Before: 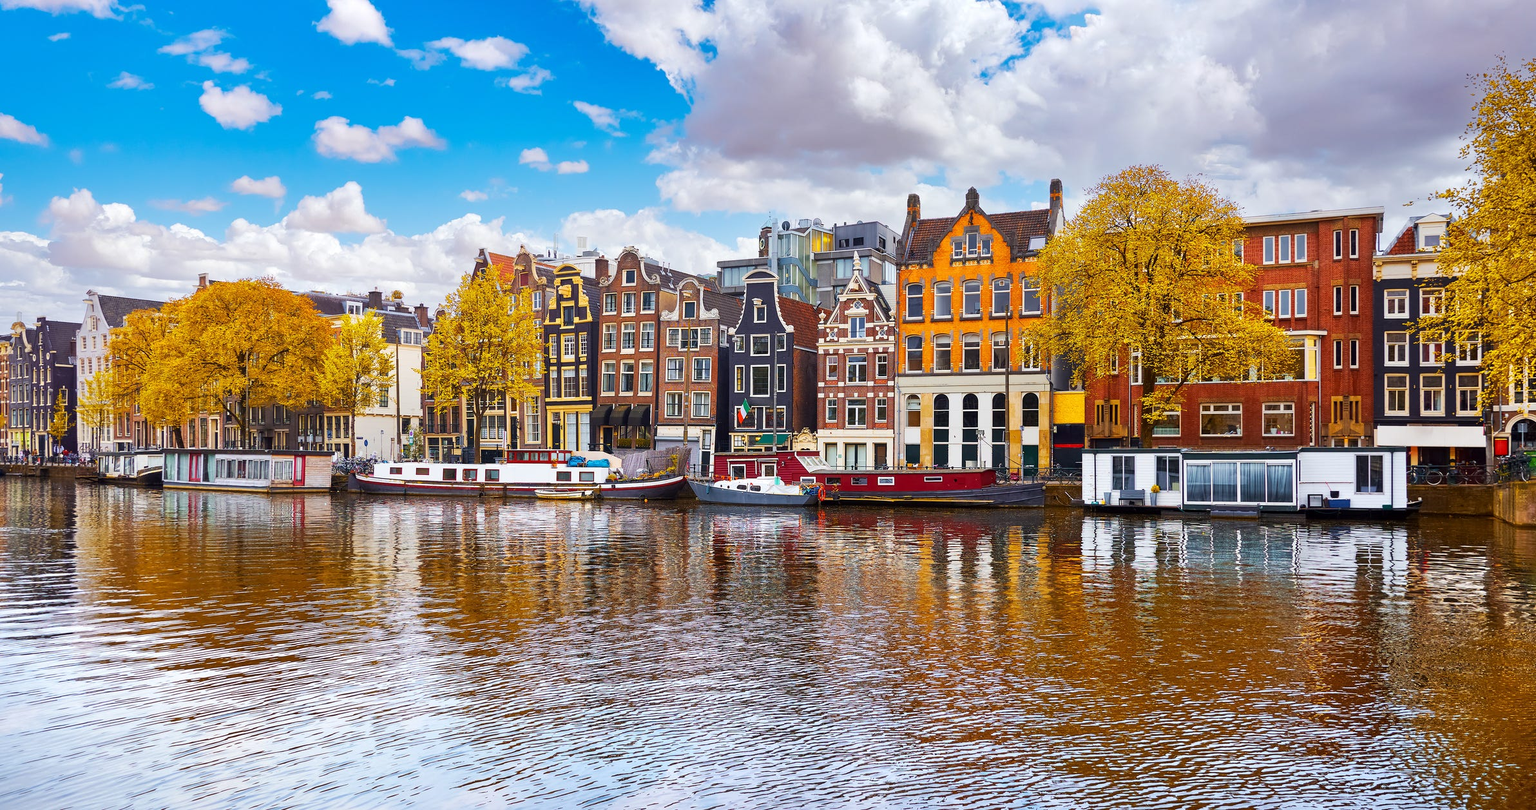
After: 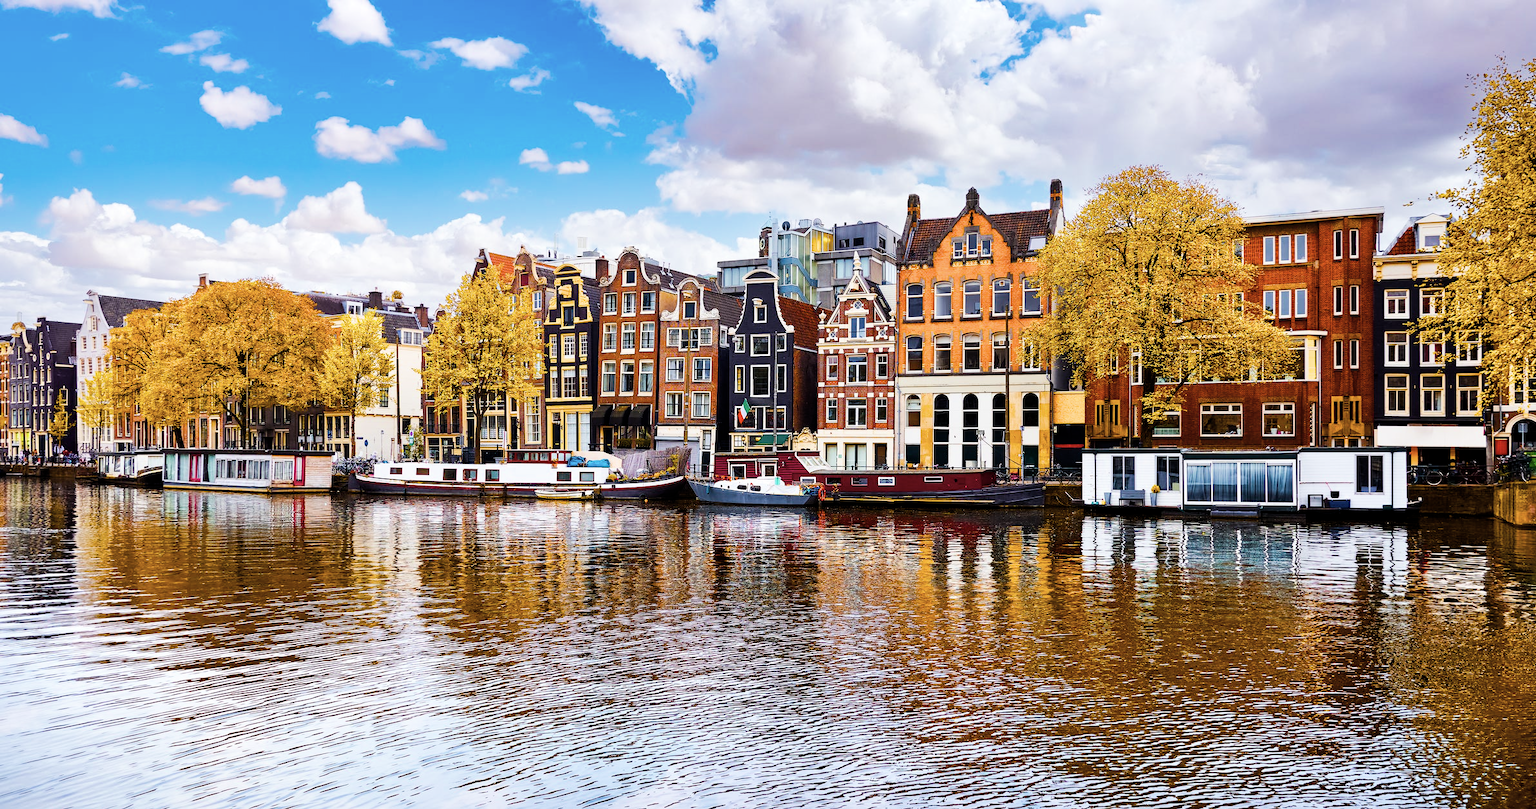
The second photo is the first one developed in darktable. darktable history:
levels: mode automatic, levels [0.093, 0.434, 0.988]
contrast brightness saturation: saturation -0.158
color balance rgb: perceptual saturation grading › global saturation 54.746%, perceptual saturation grading › highlights -50.437%, perceptual saturation grading › mid-tones 40.088%, perceptual saturation grading › shadows 30.834%, perceptual brilliance grading › highlights 18.524%, perceptual brilliance grading › mid-tones 31.933%, perceptual brilliance grading › shadows -31.637%
filmic rgb: middle gray luminance 9.02%, black relative exposure -10.69 EV, white relative exposure 3.44 EV, threshold 5.97 EV, target black luminance 0%, hardness 5.96, latitude 59.67%, contrast 1.089, highlights saturation mix 5.4%, shadows ↔ highlights balance 28.84%, enable highlight reconstruction true
